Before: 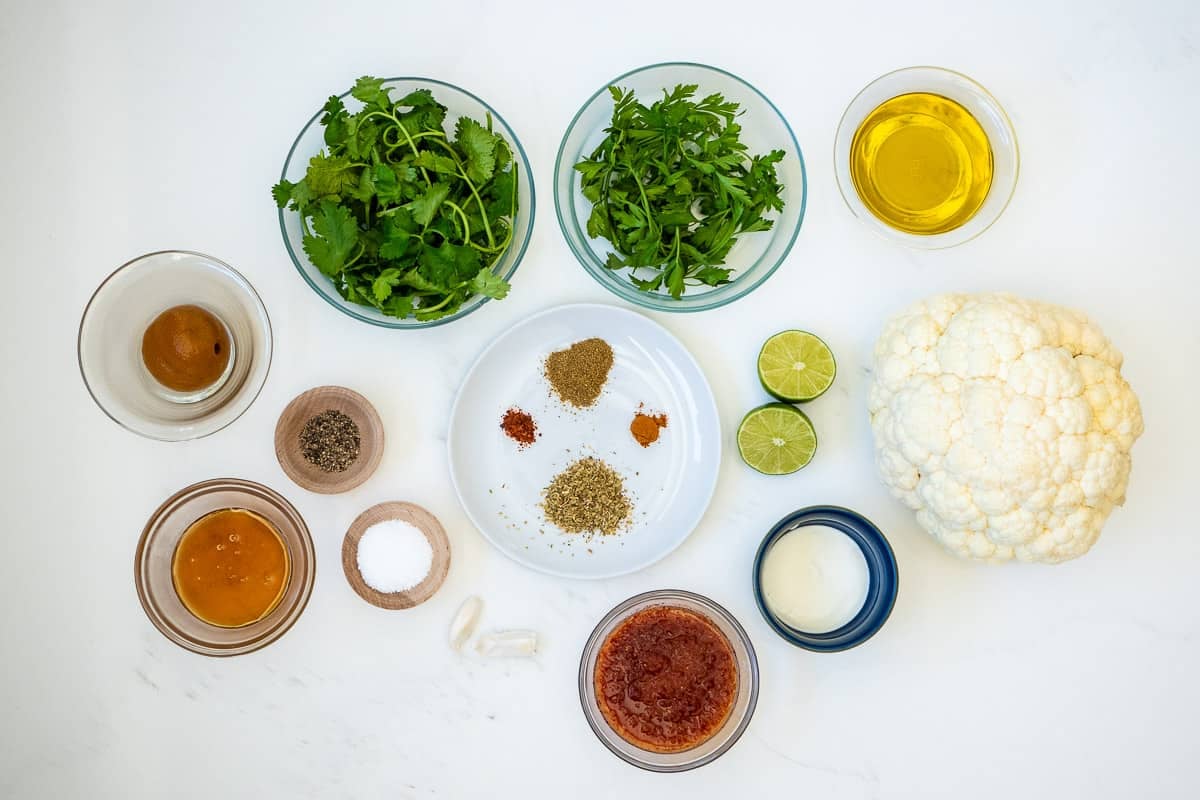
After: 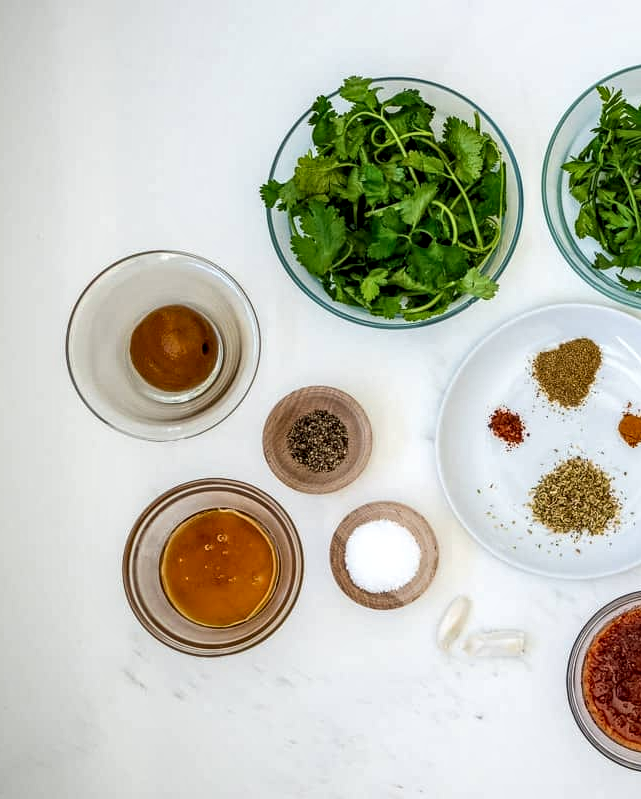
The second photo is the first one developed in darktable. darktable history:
crop: left 1.002%, right 45.507%, bottom 0.088%
local contrast: detail 150%
